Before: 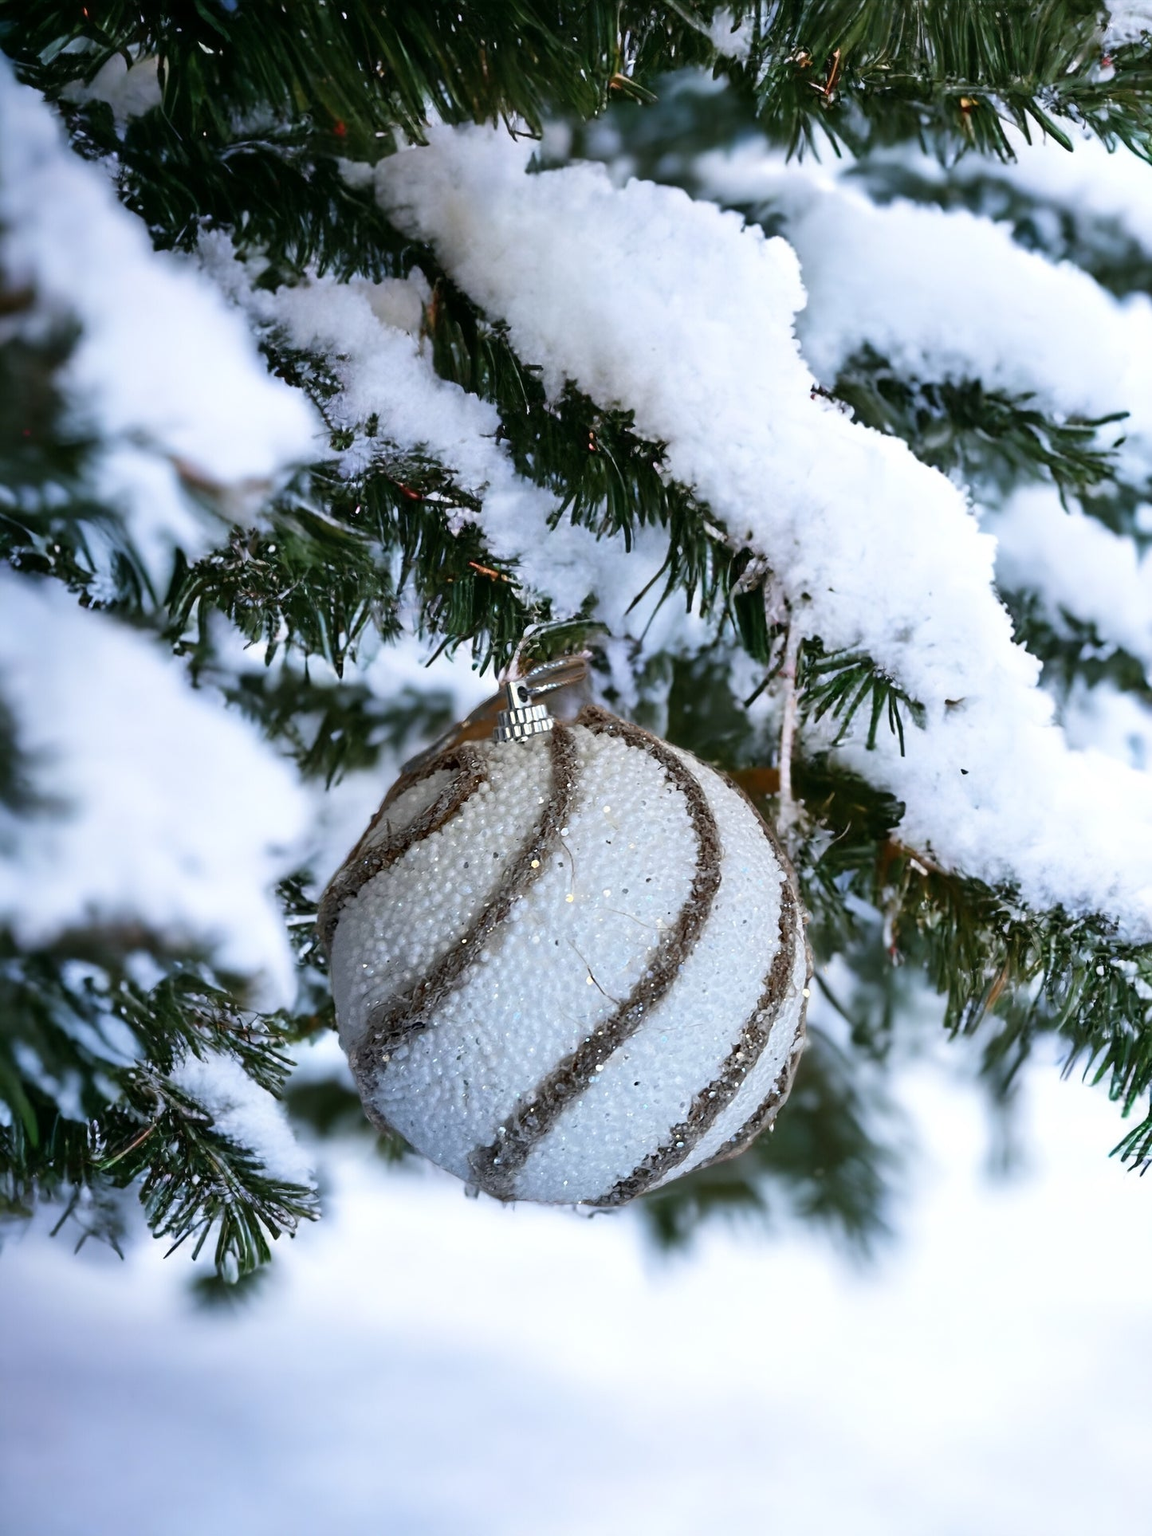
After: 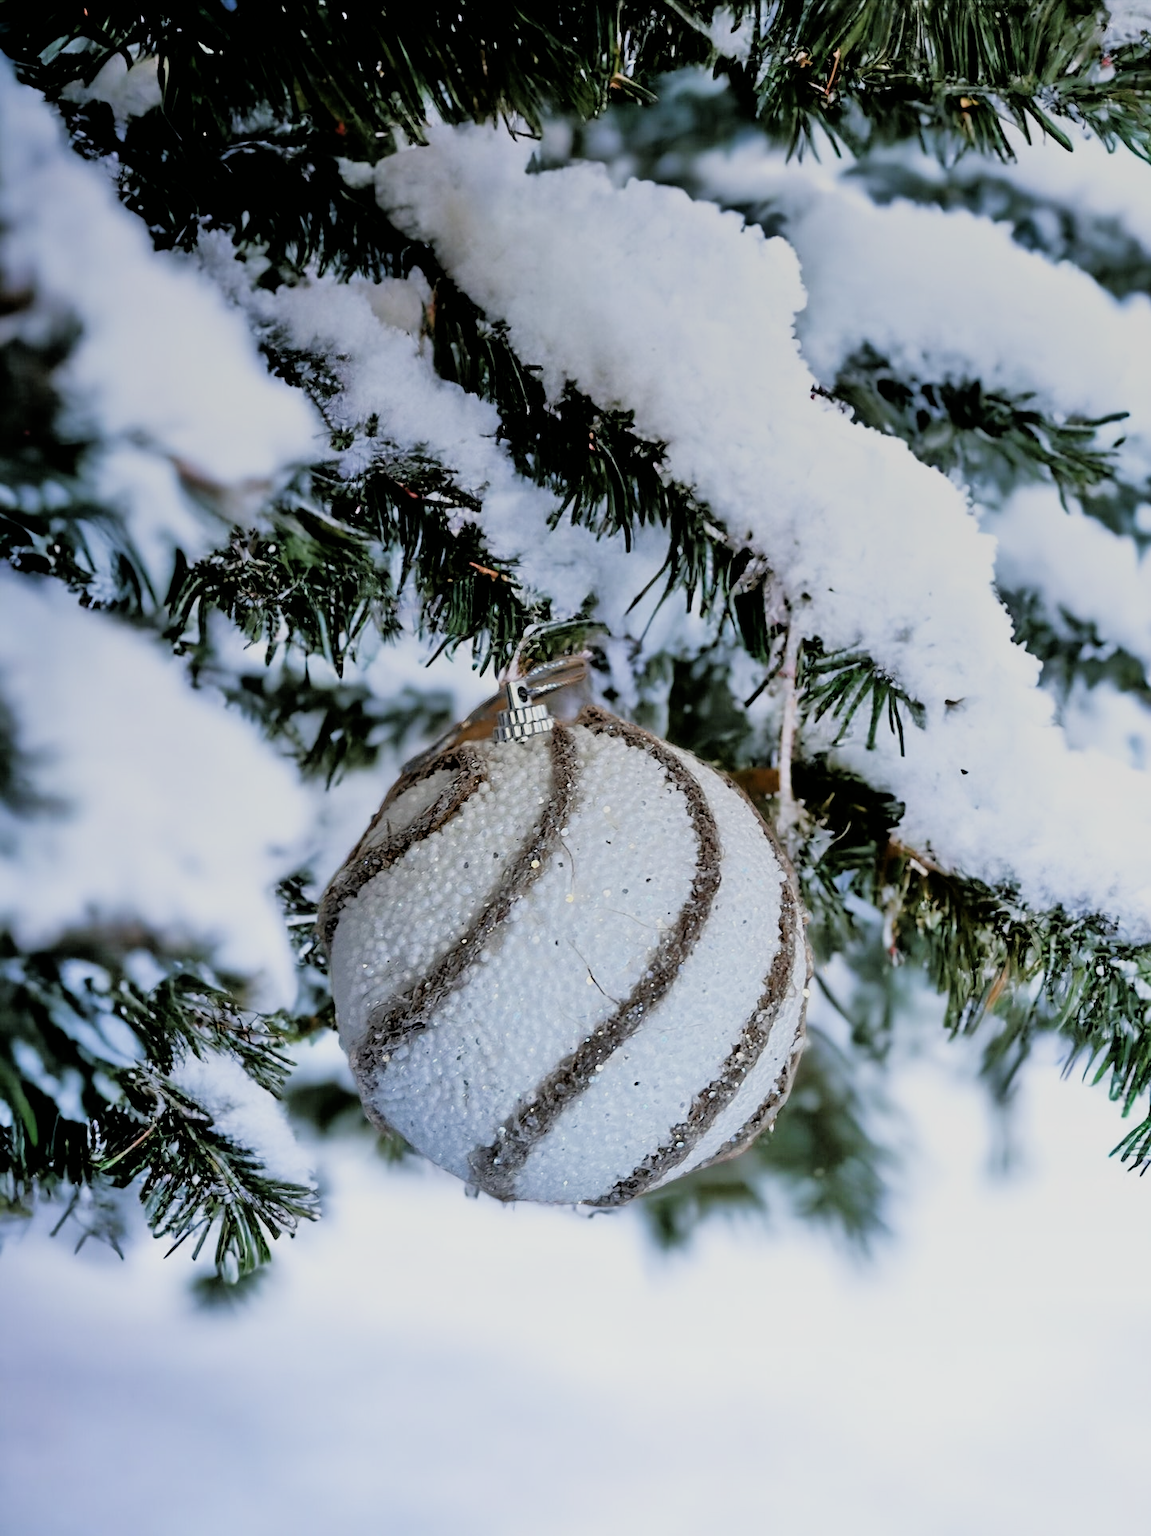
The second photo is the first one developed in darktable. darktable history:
color calibration: illuminant same as pipeline (D50), adaptation none (bypass)
color balance rgb: linear chroma grading › global chroma 1.5%, linear chroma grading › mid-tones -1%, perceptual saturation grading › global saturation -3%, perceptual saturation grading › shadows -2%
filmic rgb: black relative exposure -5 EV, hardness 2.88, contrast 1.3, highlights saturation mix -30%
tone equalizer: -7 EV 0.15 EV, -6 EV 0.6 EV, -5 EV 1.15 EV, -4 EV 1.33 EV, -3 EV 1.15 EV, -2 EV 0.6 EV, -1 EV 0.15 EV, mask exposure compensation -0.5 EV
graduated density: rotation -0.352°, offset 57.64
